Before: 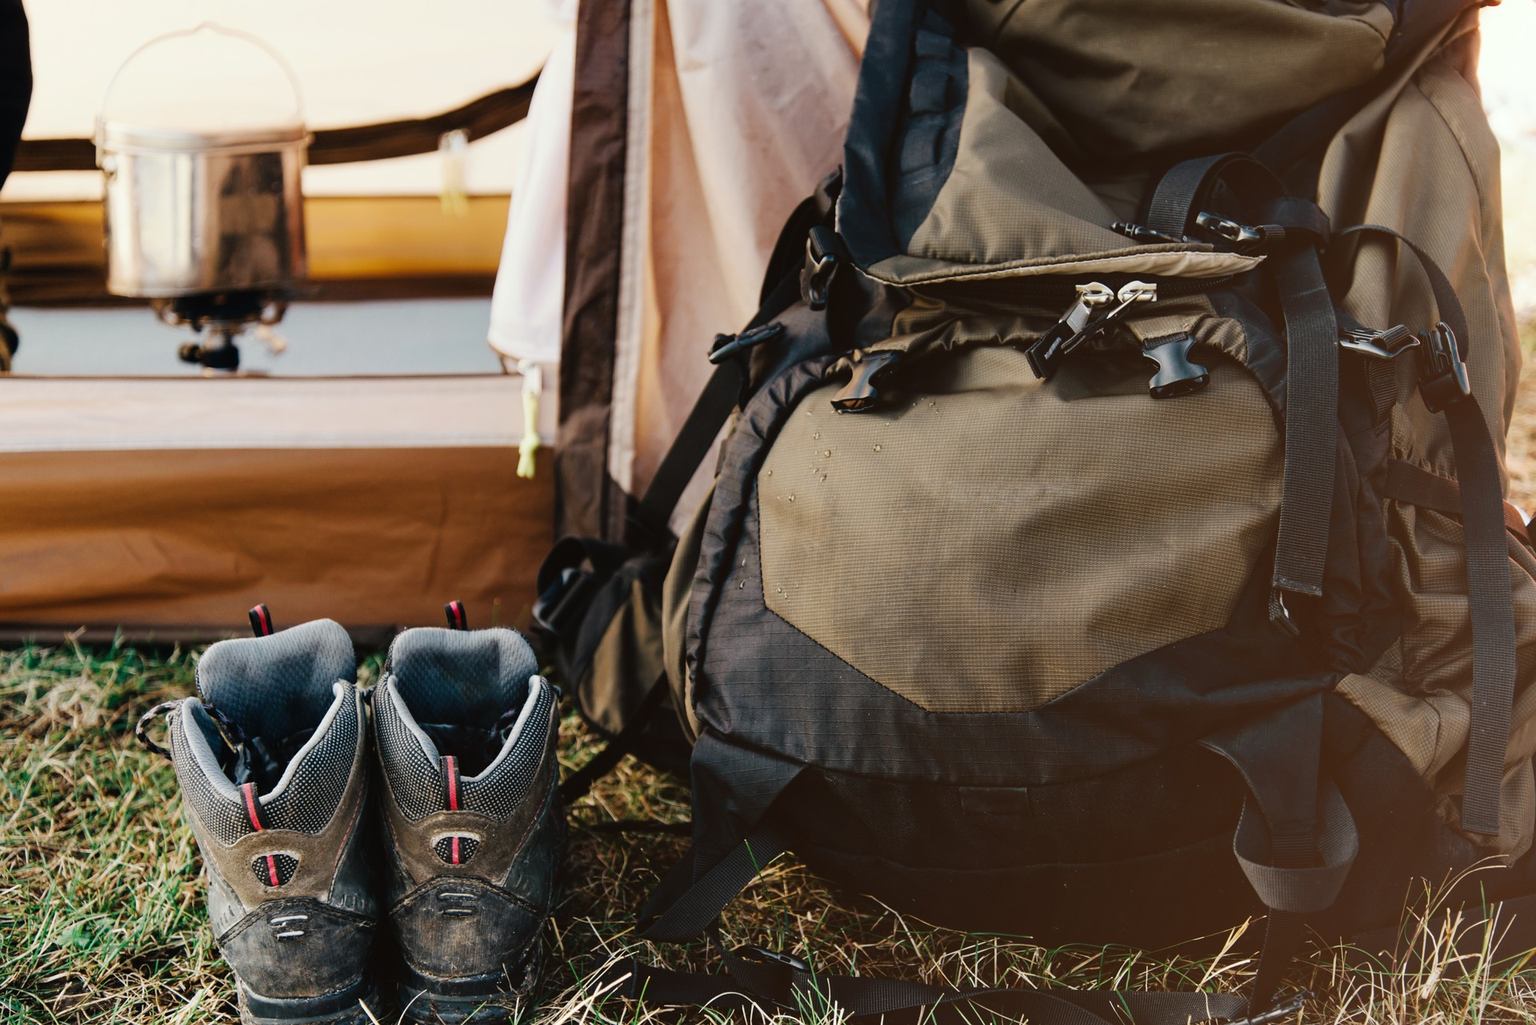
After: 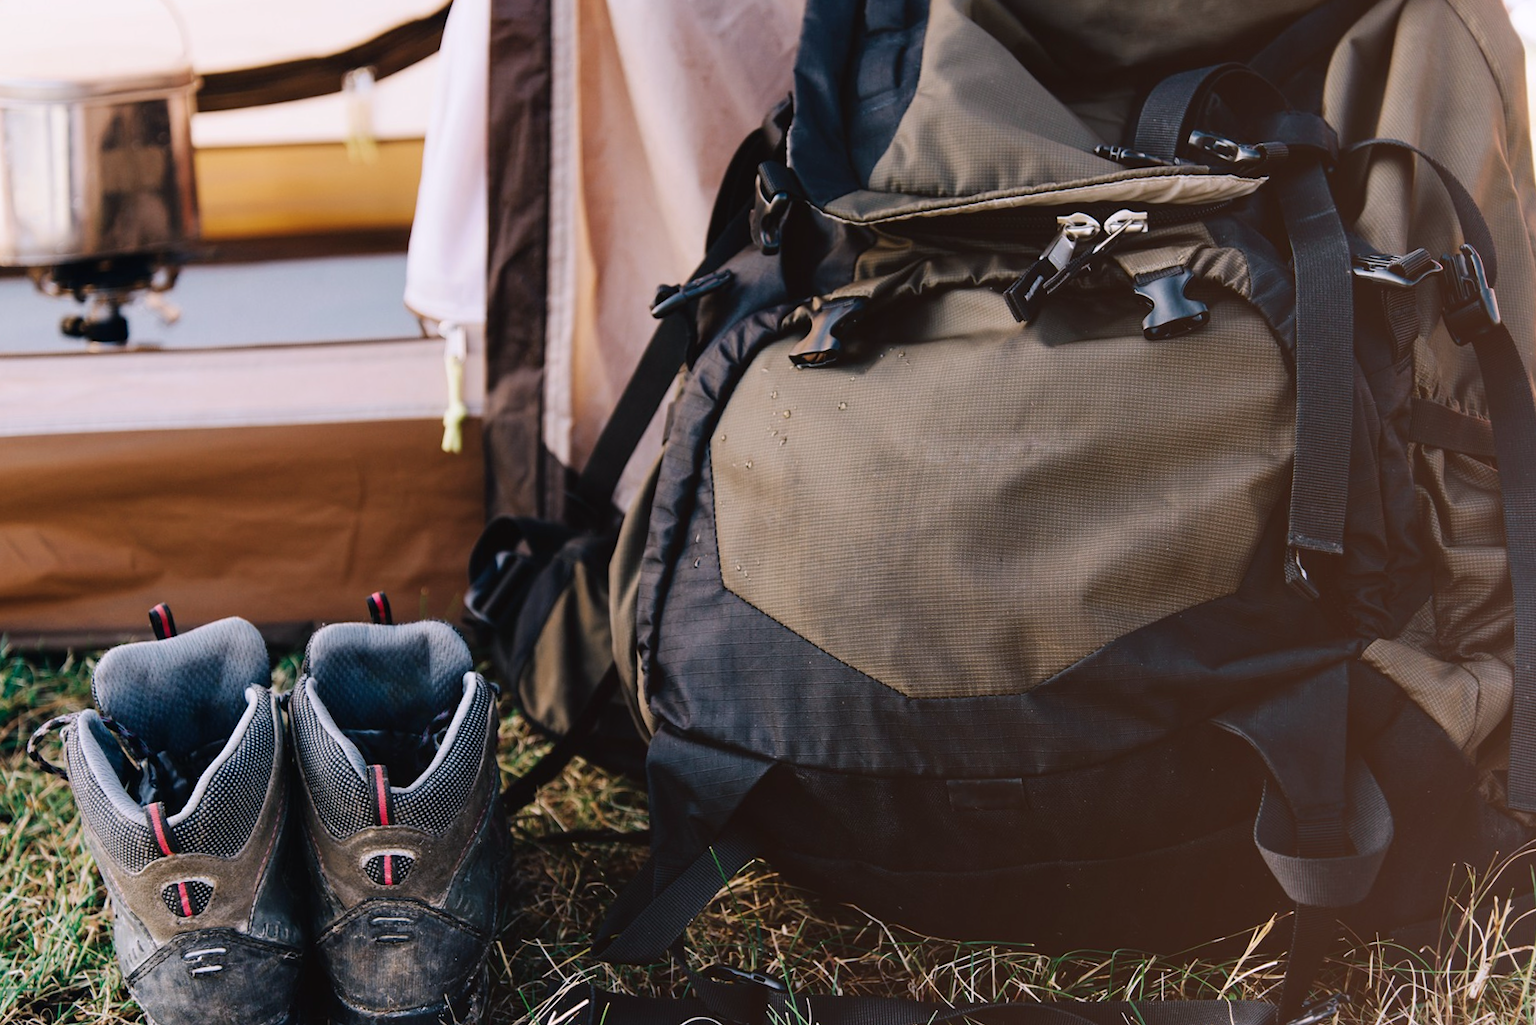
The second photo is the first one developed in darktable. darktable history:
color balance rgb: shadows lift › chroma 1.41%, shadows lift › hue 260°, power › chroma 0.5%, power › hue 260°, highlights gain › chroma 1%, highlights gain › hue 27°, saturation formula JzAzBz (2021)
crop and rotate: angle 1.96°, left 5.673%, top 5.673%
color calibration: illuminant as shot in camera, x 0.358, y 0.373, temperature 4628.91 K
